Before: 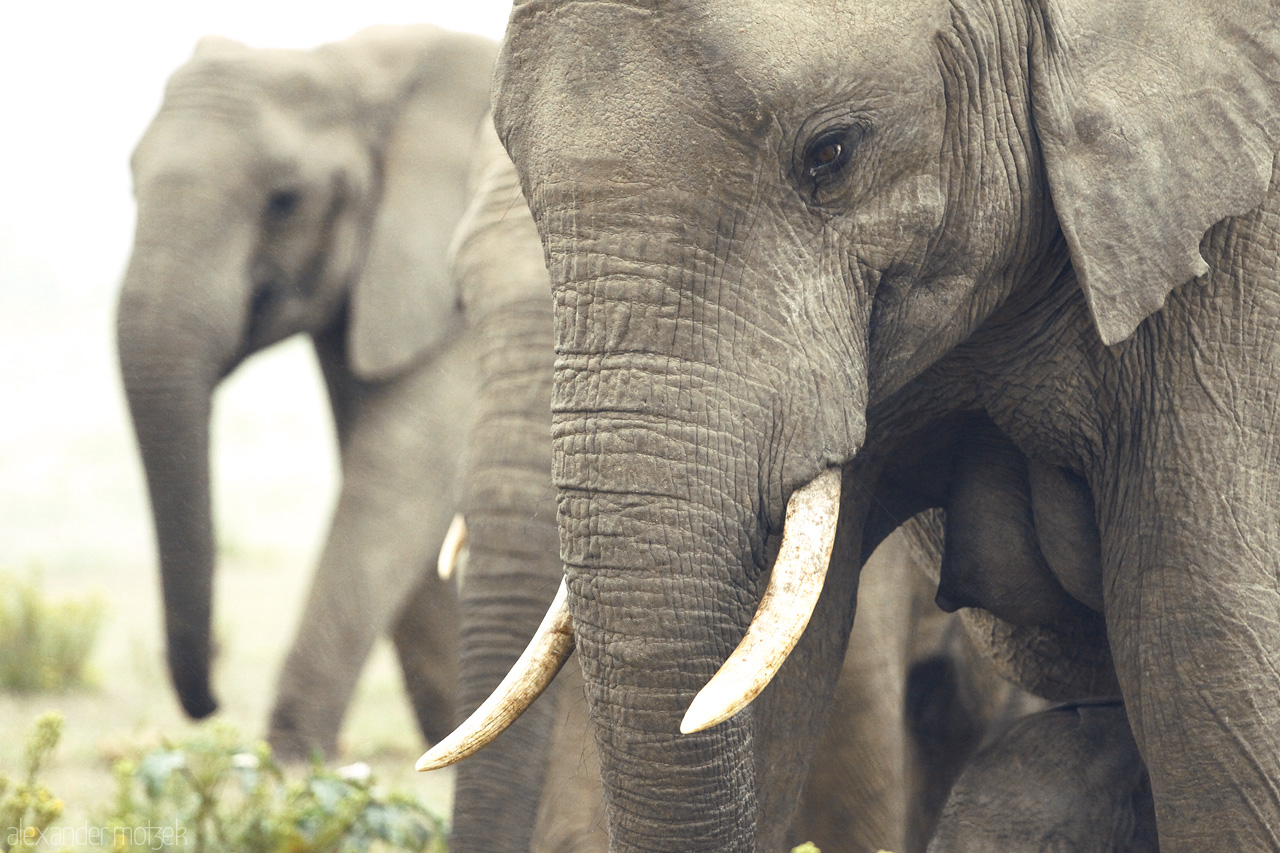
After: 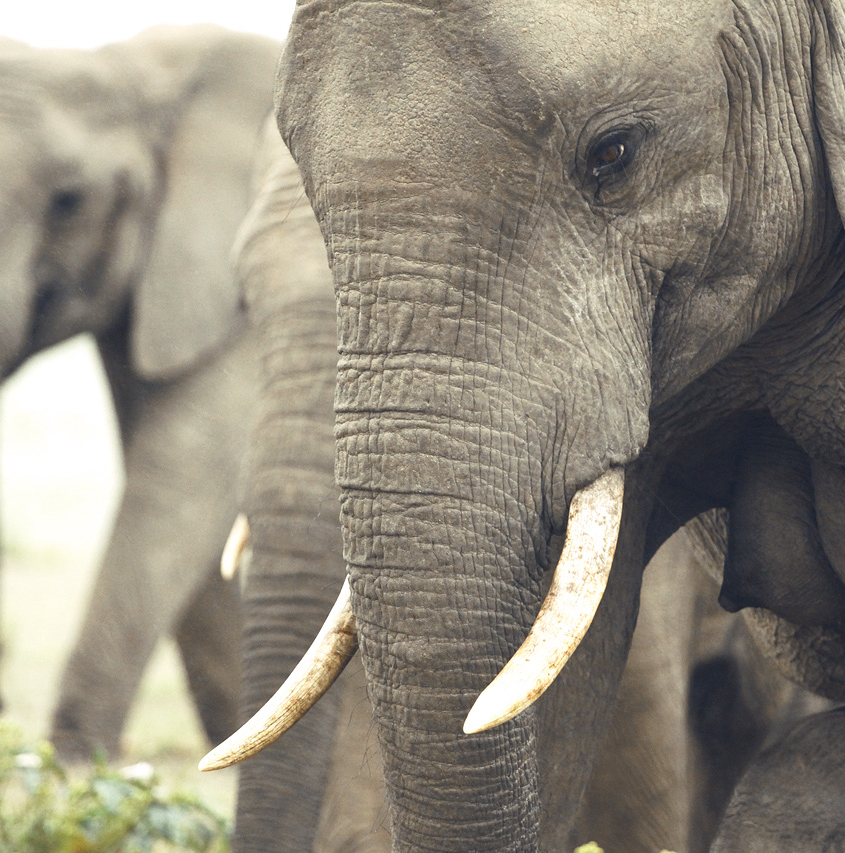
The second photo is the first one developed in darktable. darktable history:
crop: left 16.979%, right 16.946%
